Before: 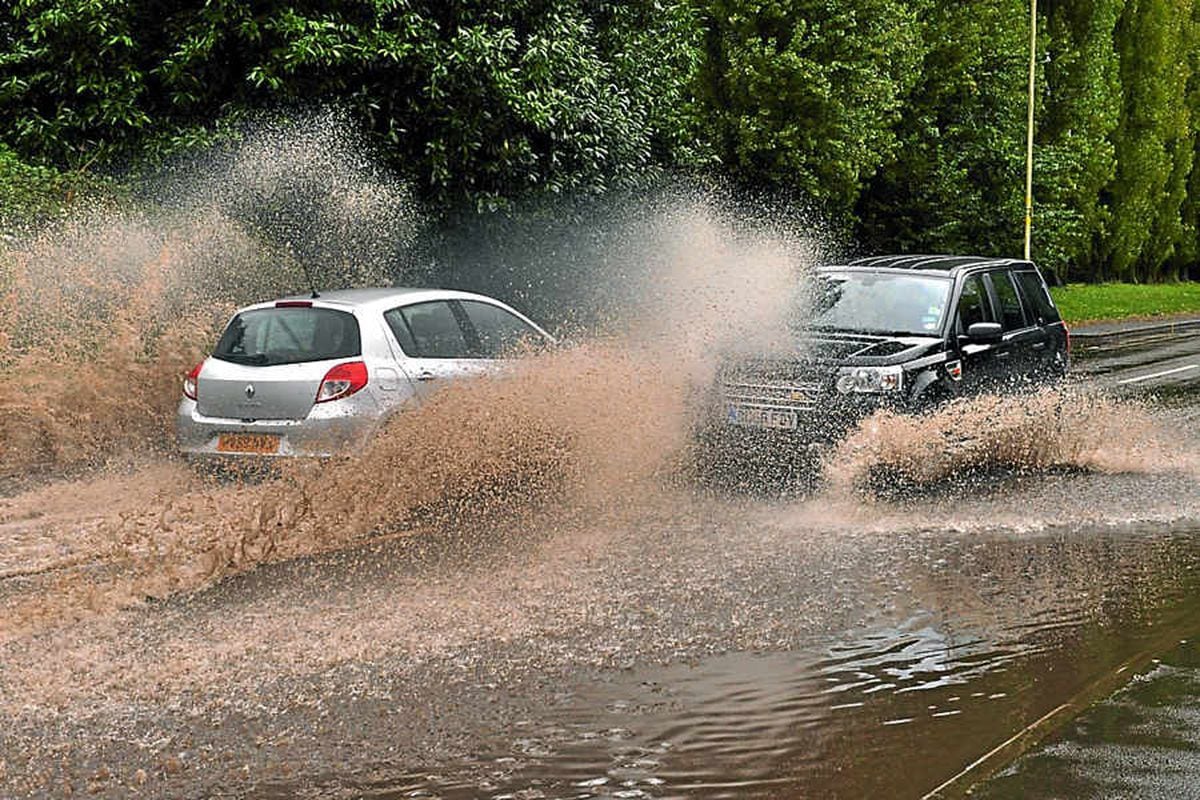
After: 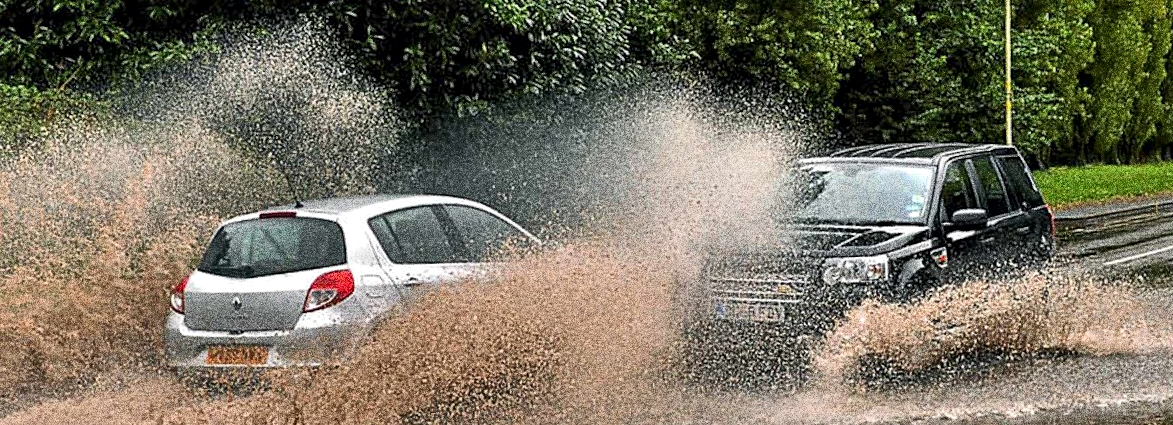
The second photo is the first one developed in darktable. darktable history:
crop and rotate: top 10.605%, bottom 33.274%
local contrast: mode bilateral grid, contrast 20, coarseness 20, detail 150%, midtone range 0.2
rotate and perspective: rotation -2°, crop left 0.022, crop right 0.978, crop top 0.049, crop bottom 0.951
grain: coarseness 30.02 ISO, strength 100%
